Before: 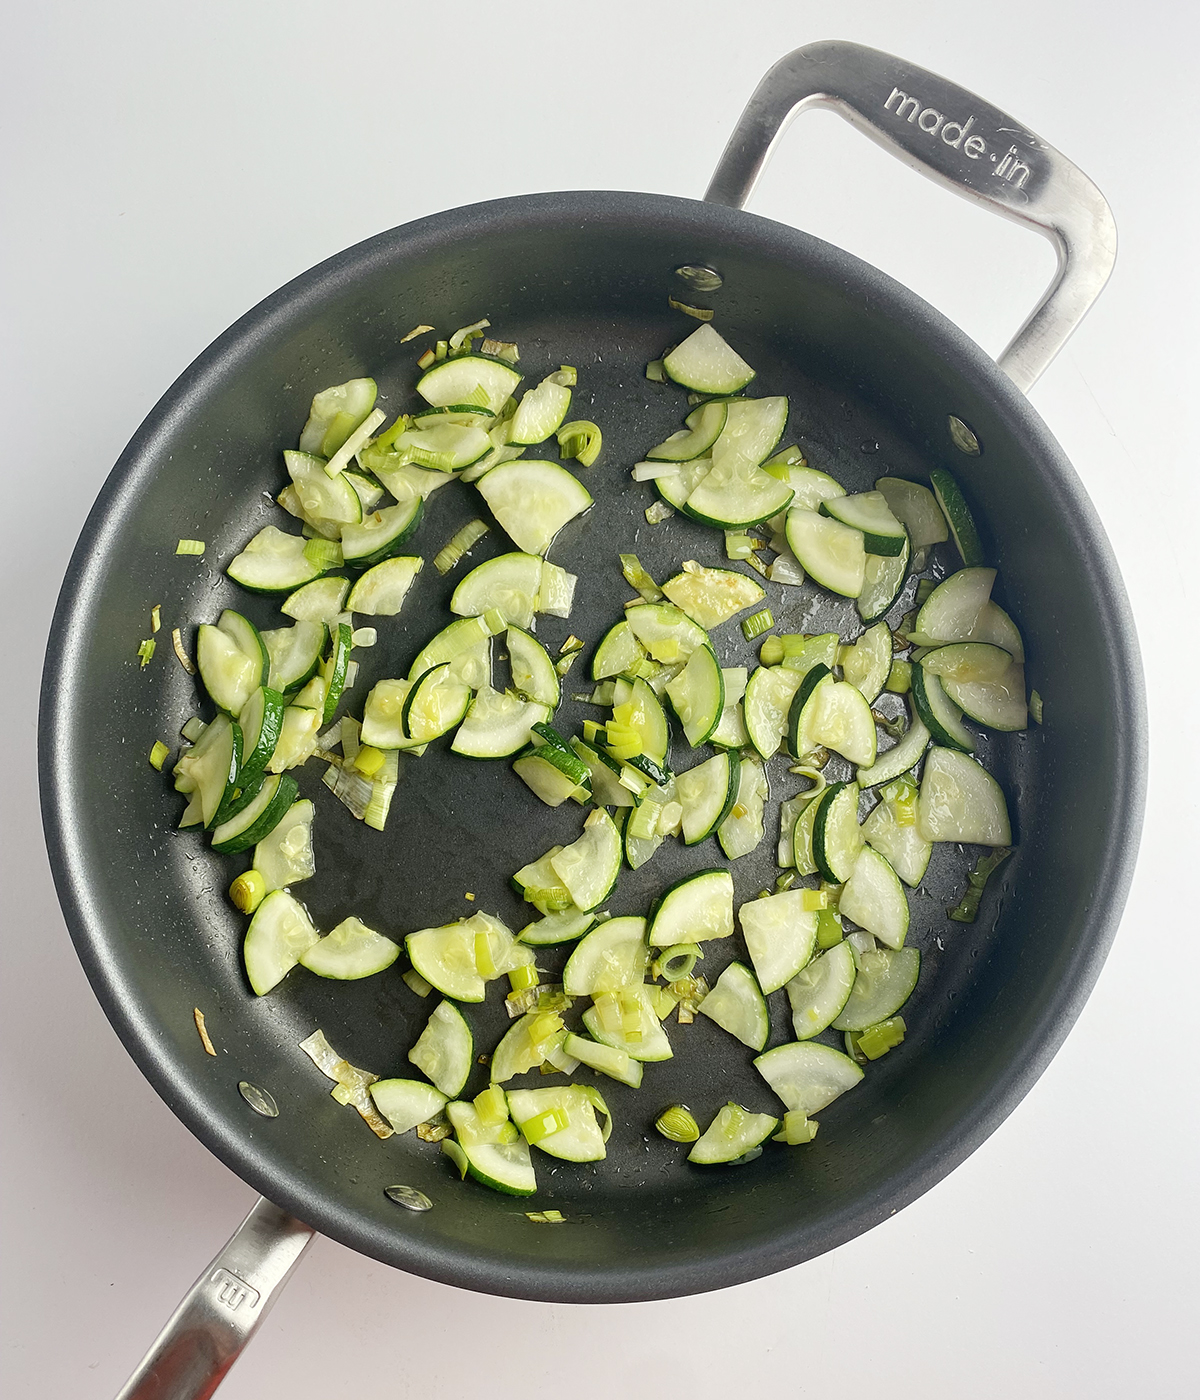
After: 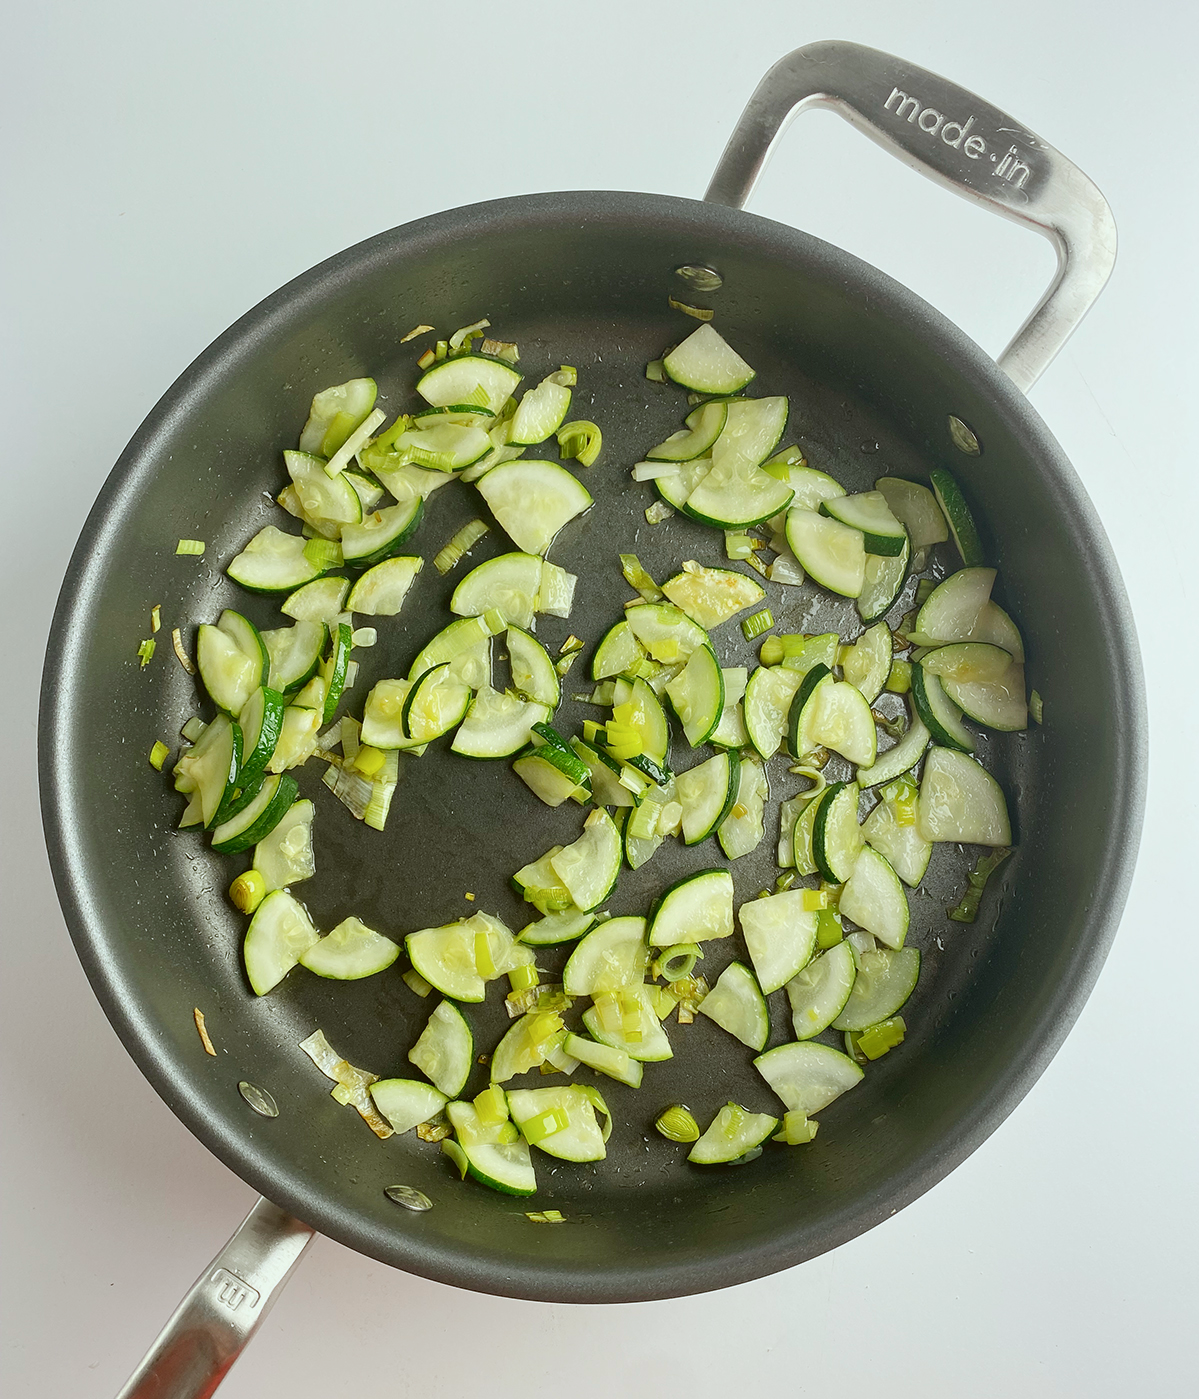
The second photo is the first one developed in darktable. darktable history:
color balance: mode lift, gamma, gain (sRGB), lift [1.04, 1, 1, 0.97], gamma [1.01, 1, 1, 0.97], gain [0.96, 1, 1, 0.97]
color correction: highlights a* -3.28, highlights b* -6.24, shadows a* 3.1, shadows b* 5.19
